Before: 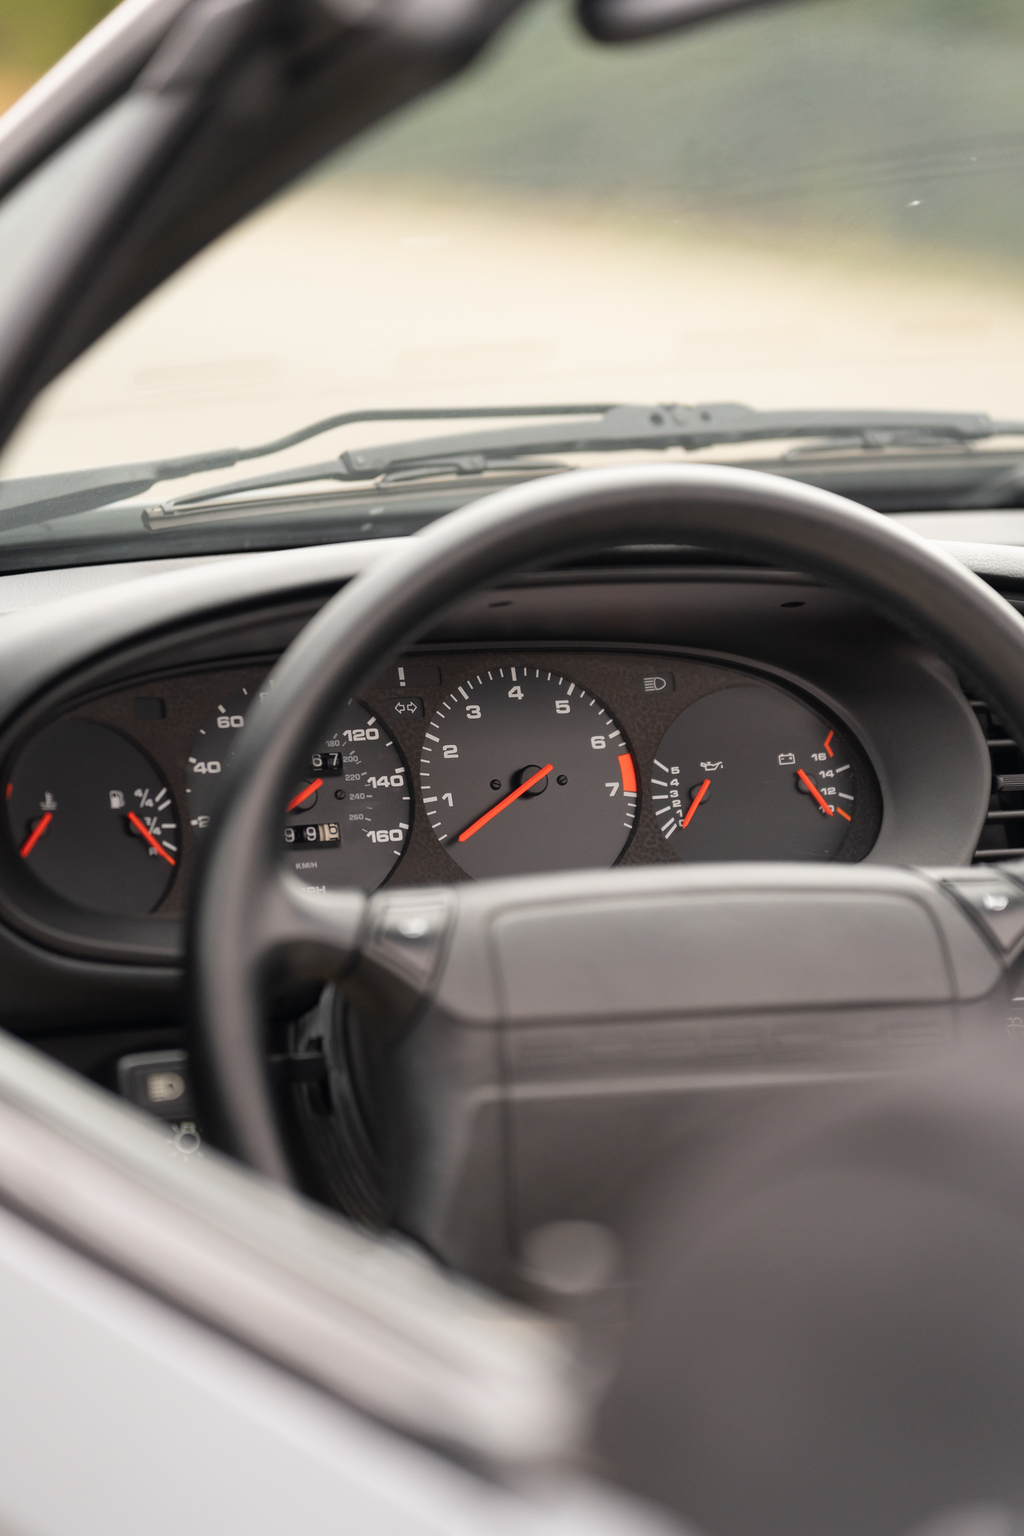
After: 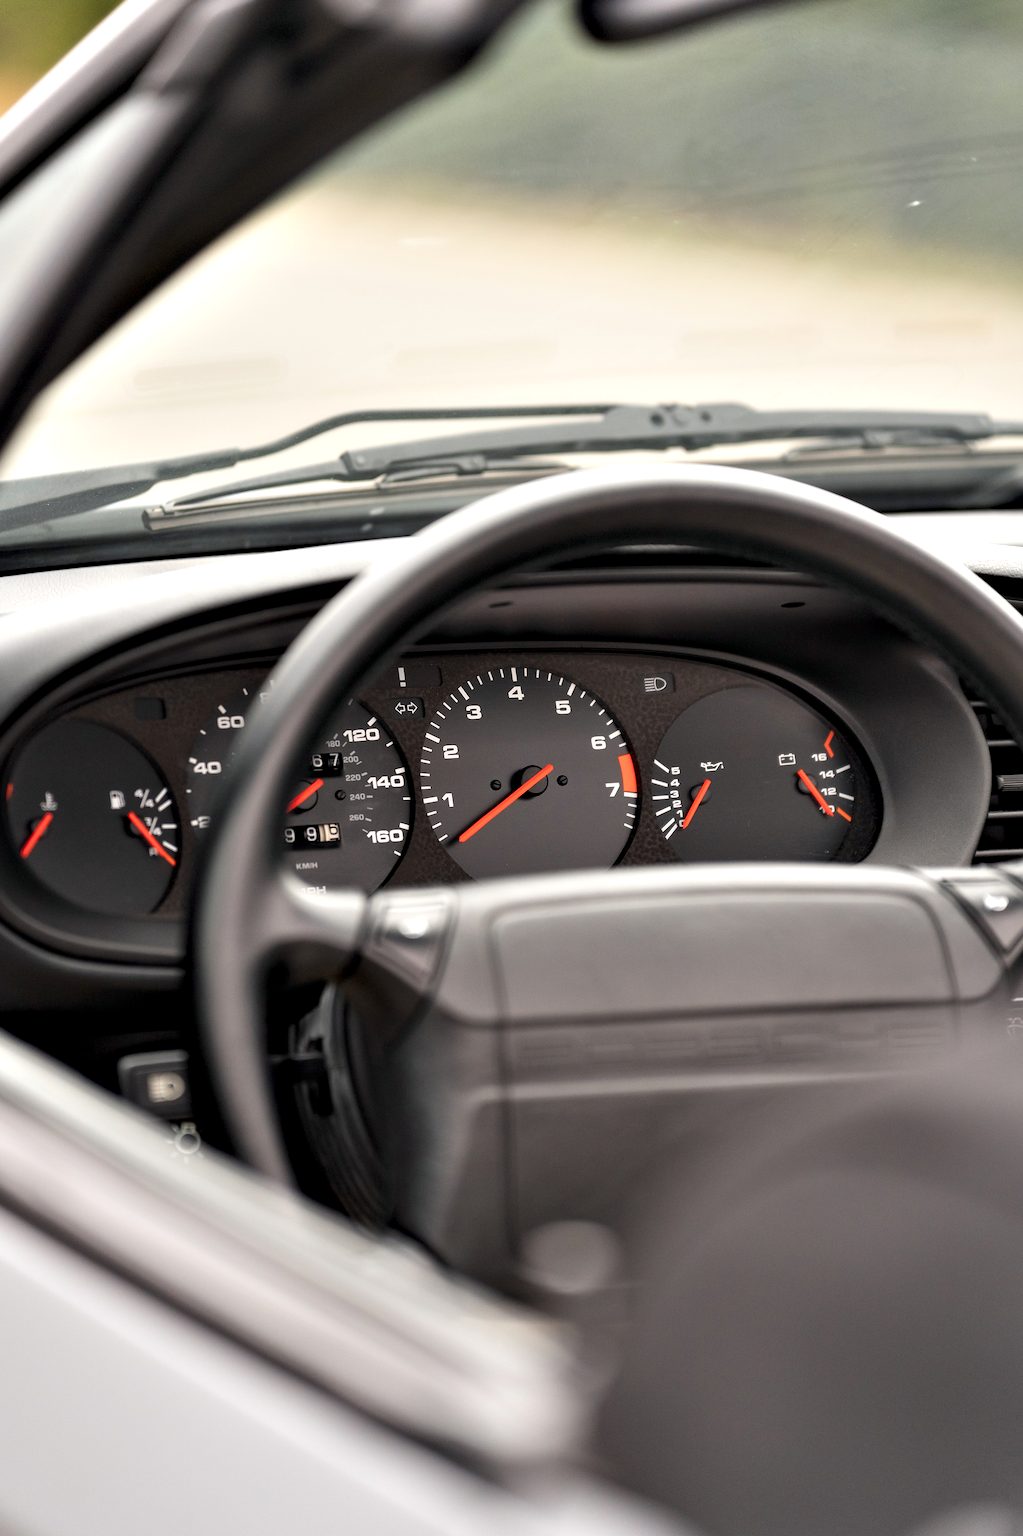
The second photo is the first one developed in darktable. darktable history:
contrast equalizer: octaves 7, y [[0.6 ×6], [0.55 ×6], [0 ×6], [0 ×6], [0 ×6]]
sharpen: radius 1.445, amount 0.412, threshold 1.633
